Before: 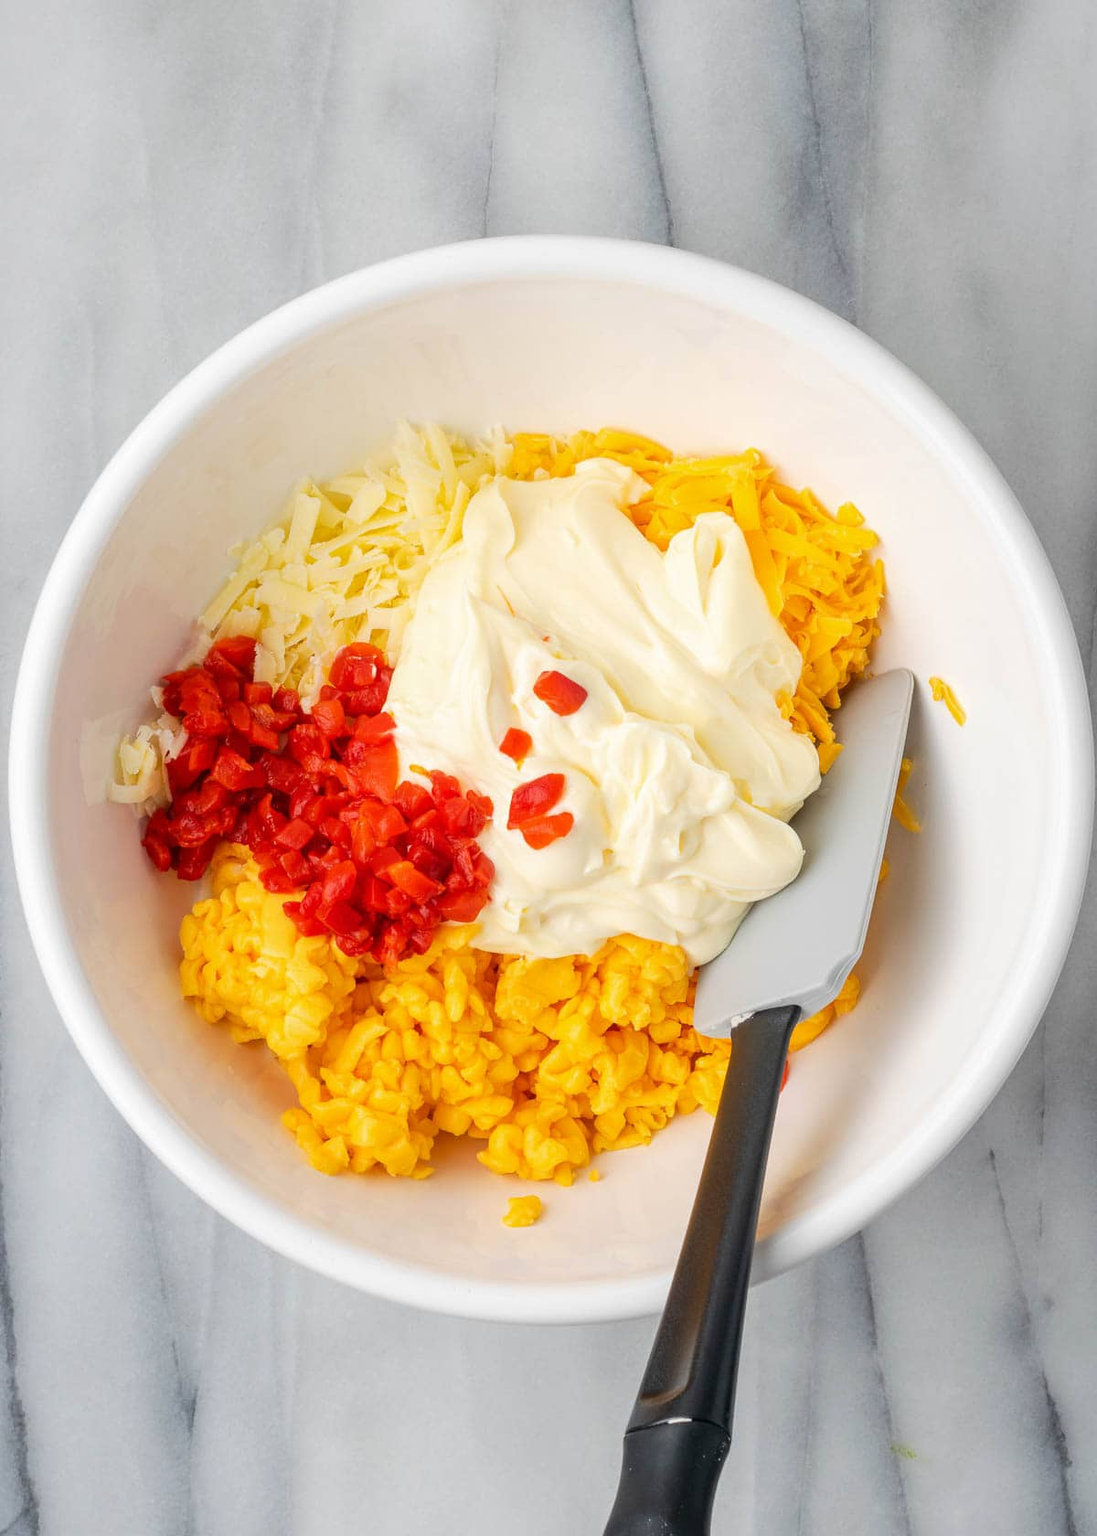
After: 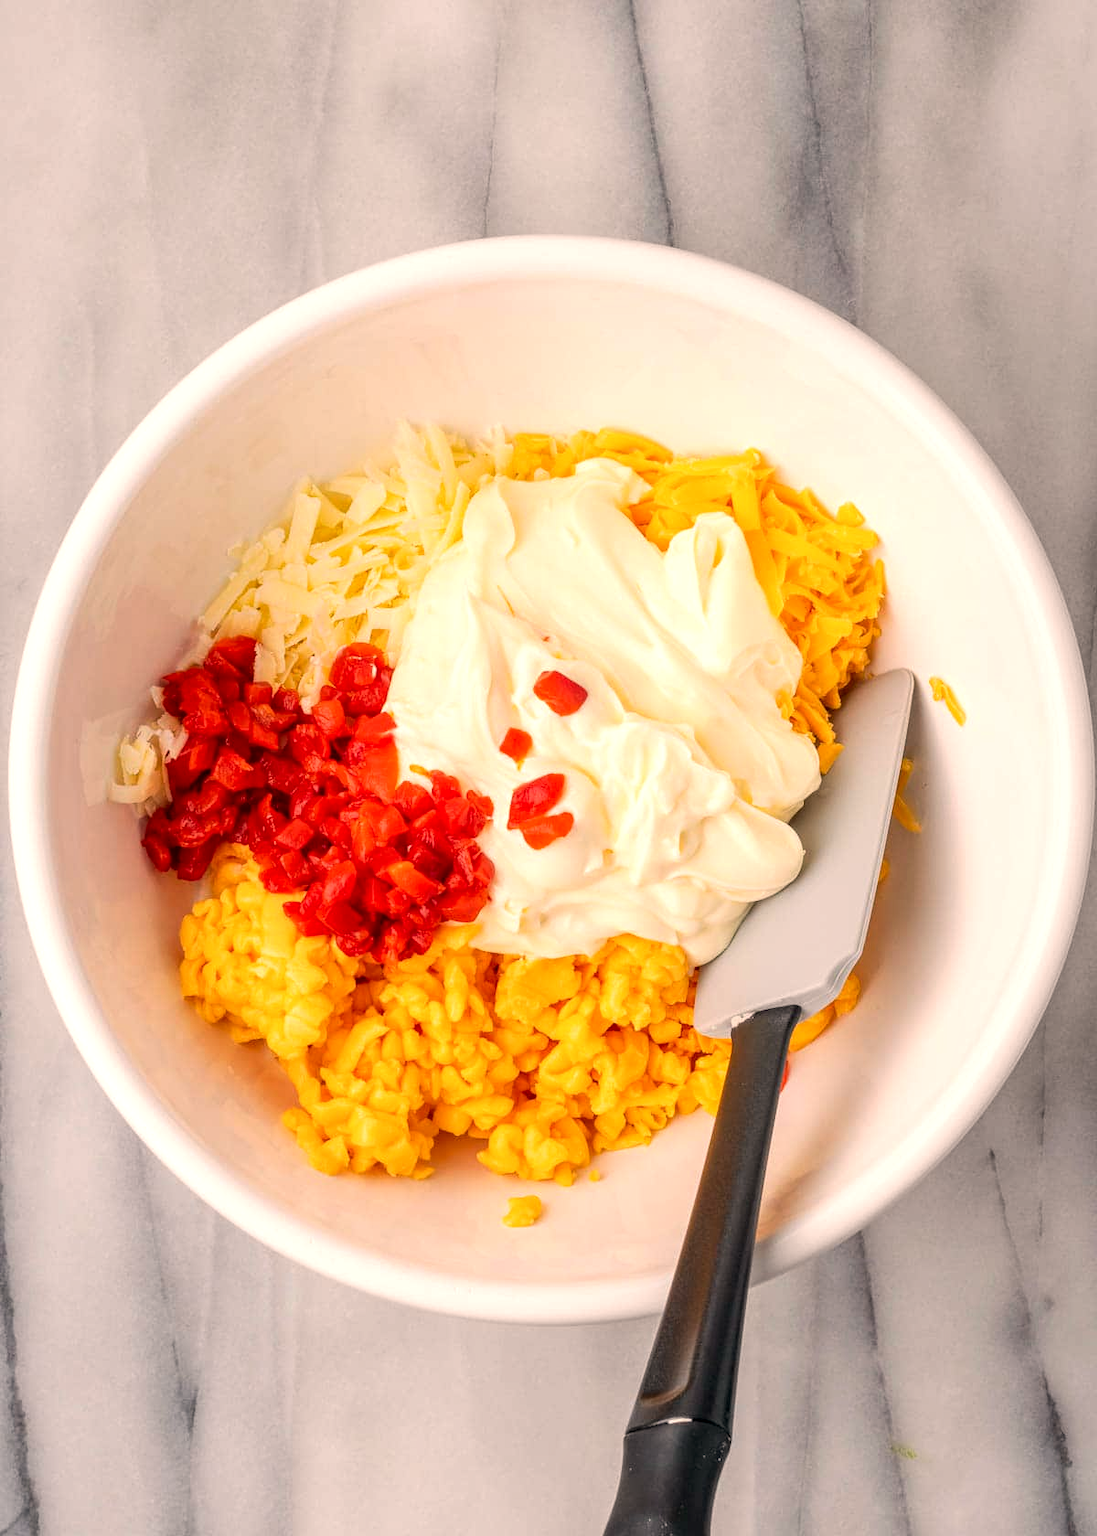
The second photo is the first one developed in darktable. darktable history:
white balance: red 1.127, blue 0.943
local contrast: detail 130%
